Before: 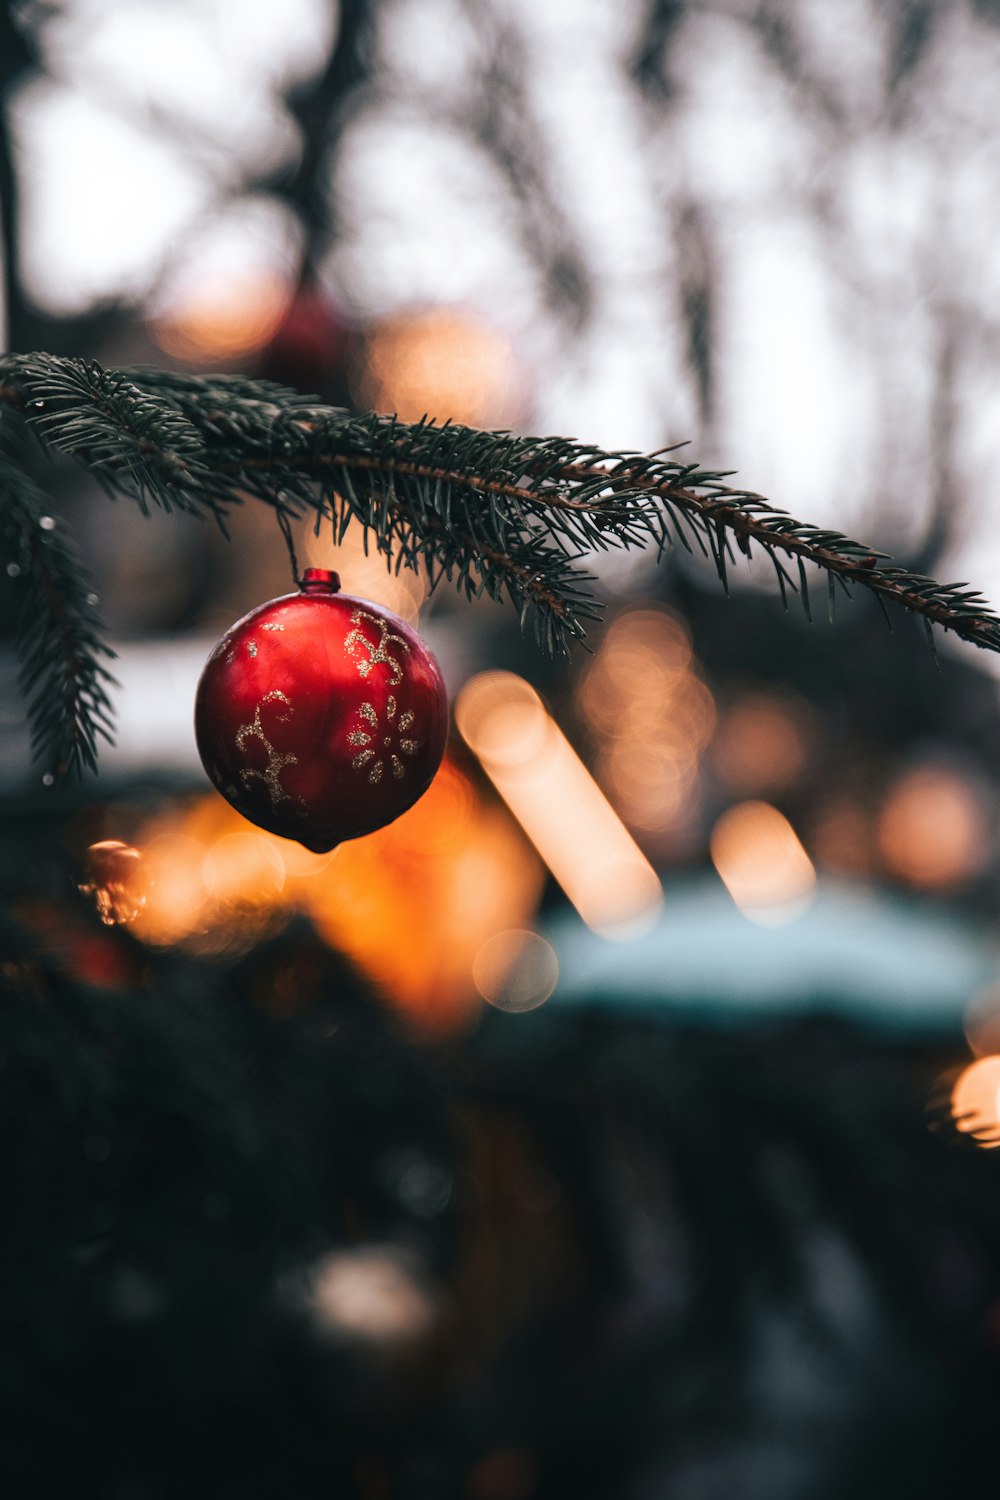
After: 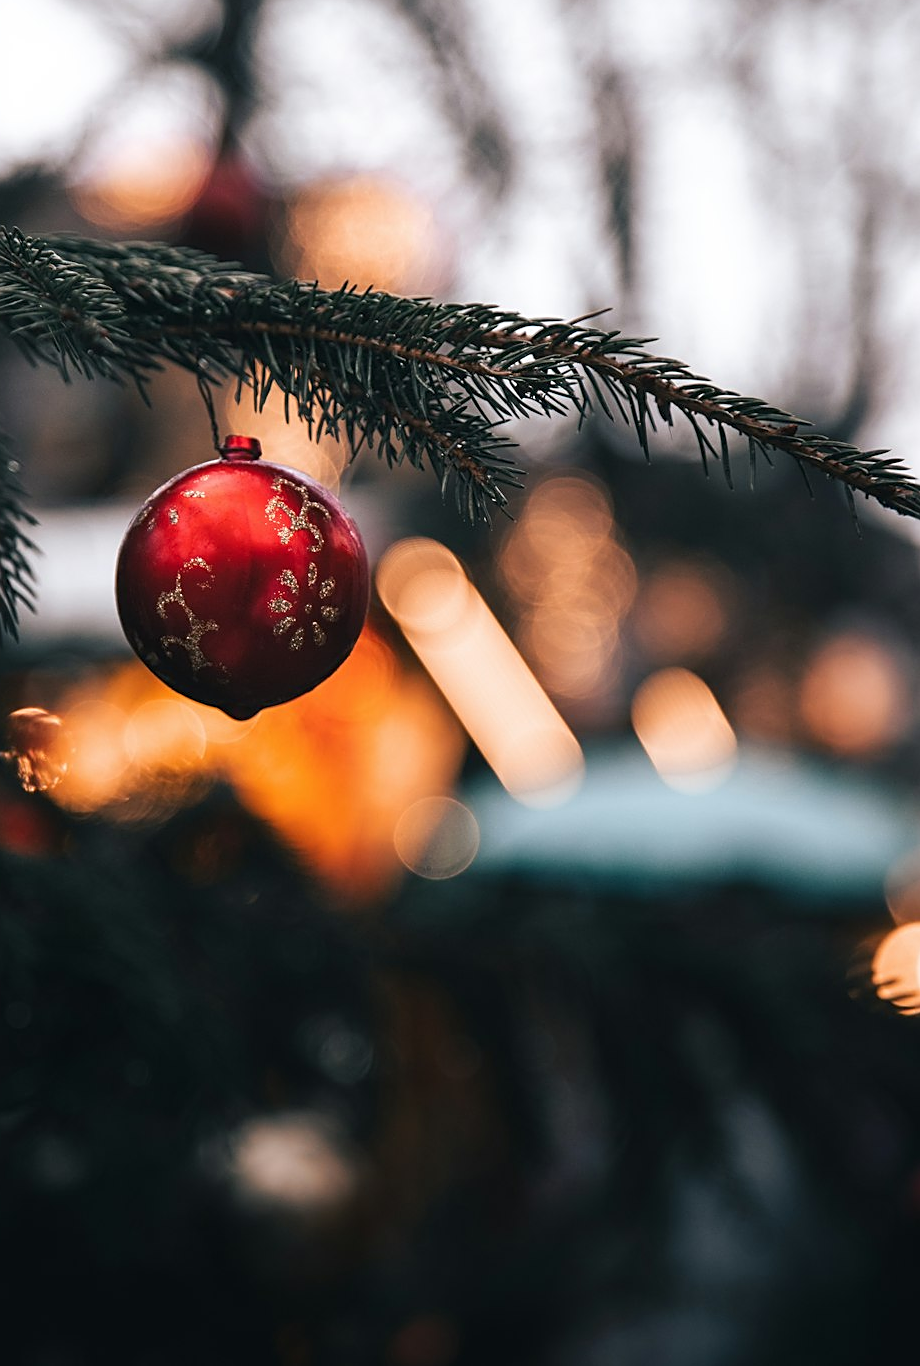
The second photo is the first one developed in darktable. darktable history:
crop and rotate: left 7.912%, top 8.868%
sharpen: on, module defaults
